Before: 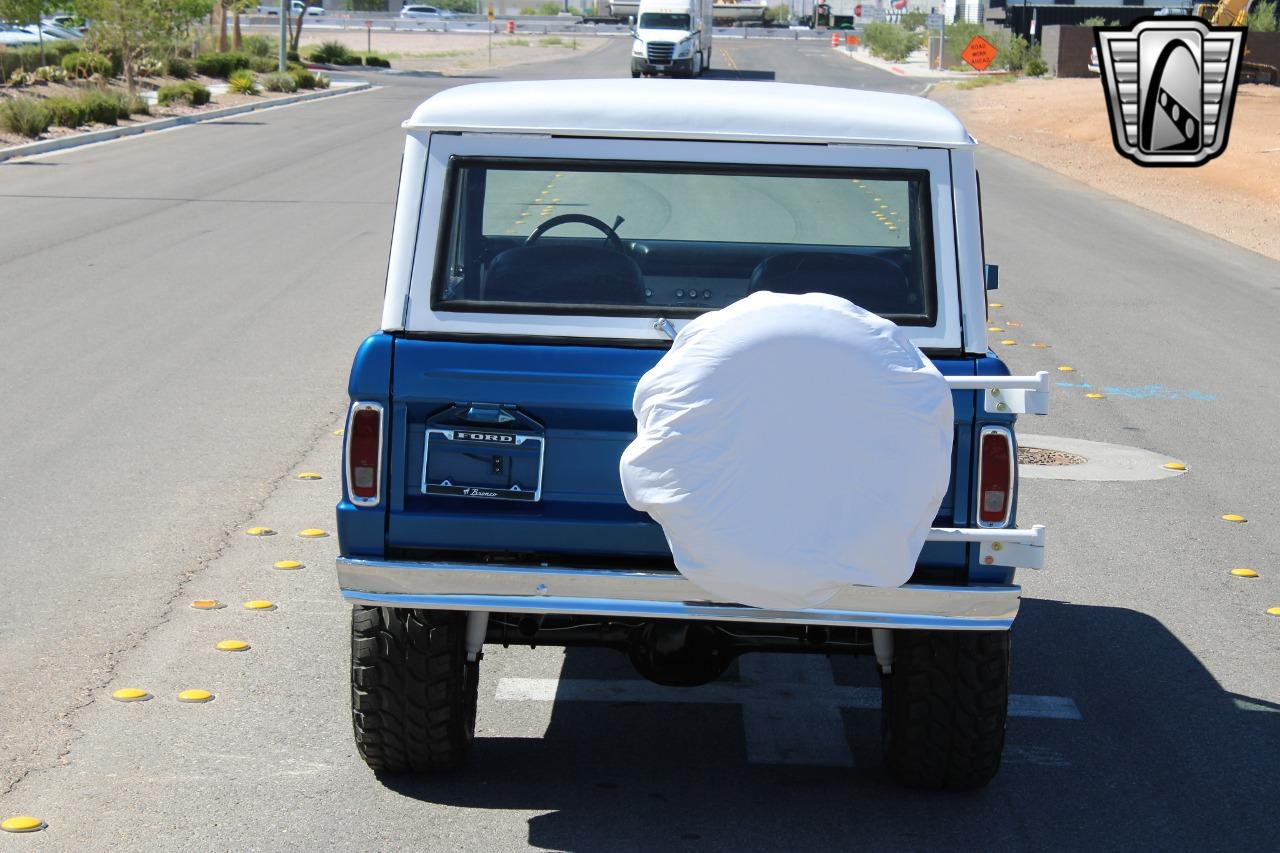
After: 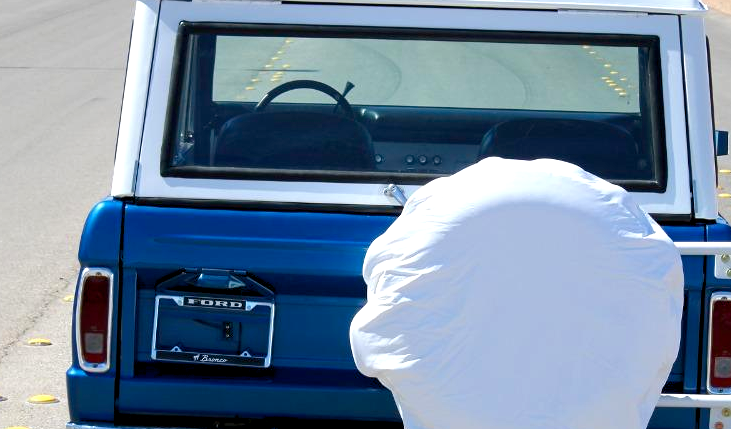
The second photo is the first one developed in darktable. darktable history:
crop: left 21.142%, top 15.782%, right 21.677%, bottom 33.838%
color balance rgb: global offset › luminance -0.485%, perceptual saturation grading › global saturation 0.414%, perceptual saturation grading › highlights -19.819%, perceptual saturation grading › shadows 20.508%, perceptual brilliance grading › highlights 9.494%, perceptual brilliance grading › mid-tones 5.592%, global vibrance 20%
